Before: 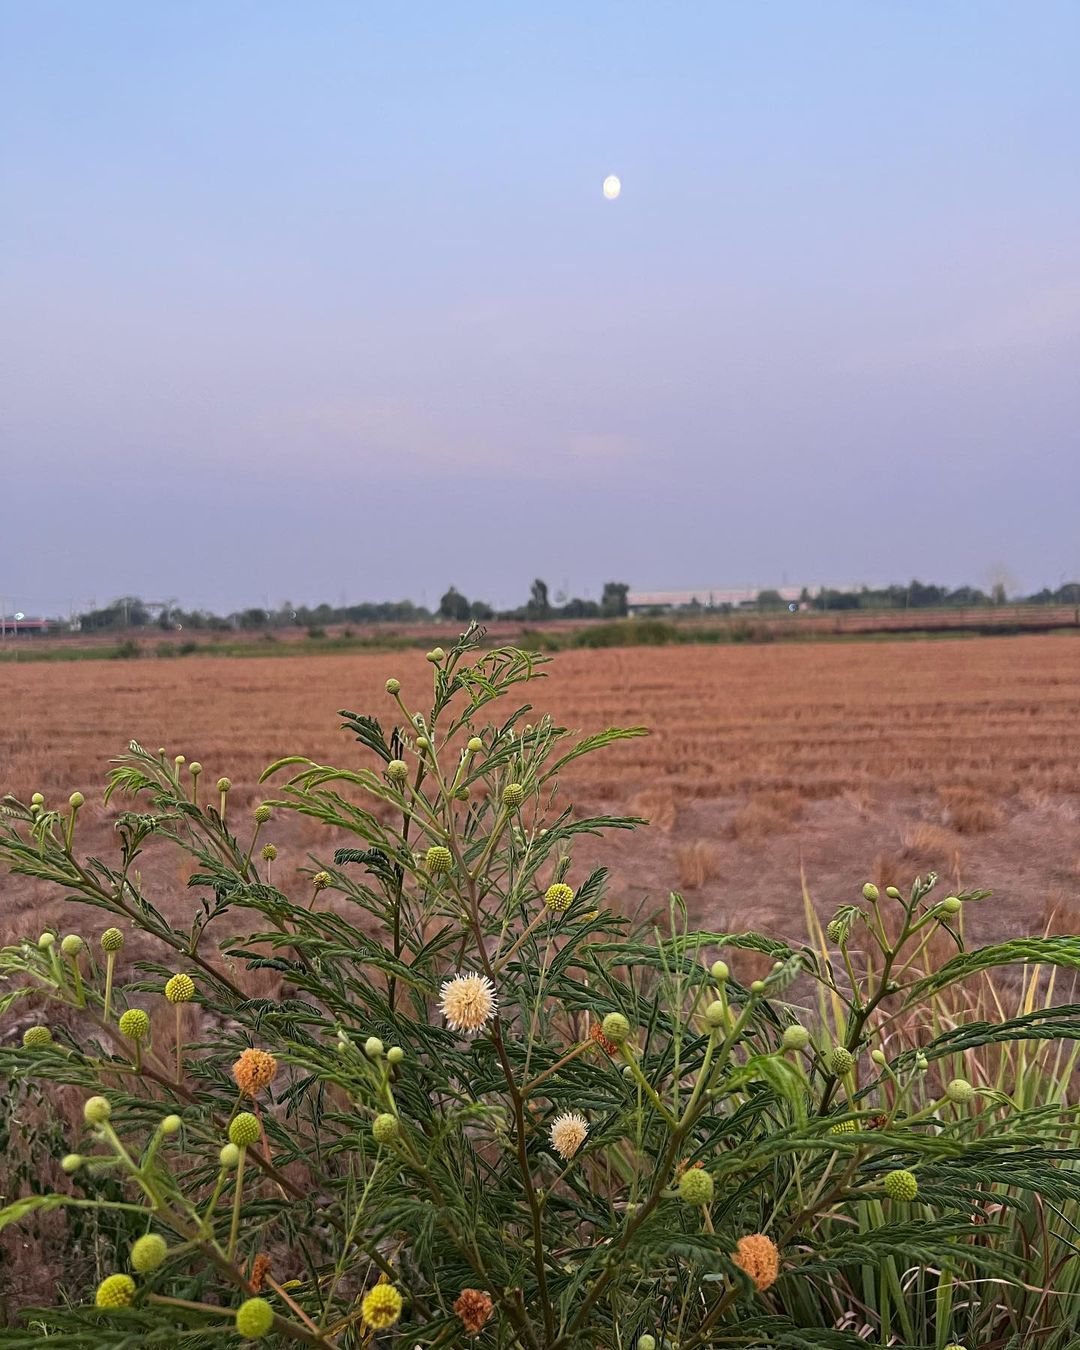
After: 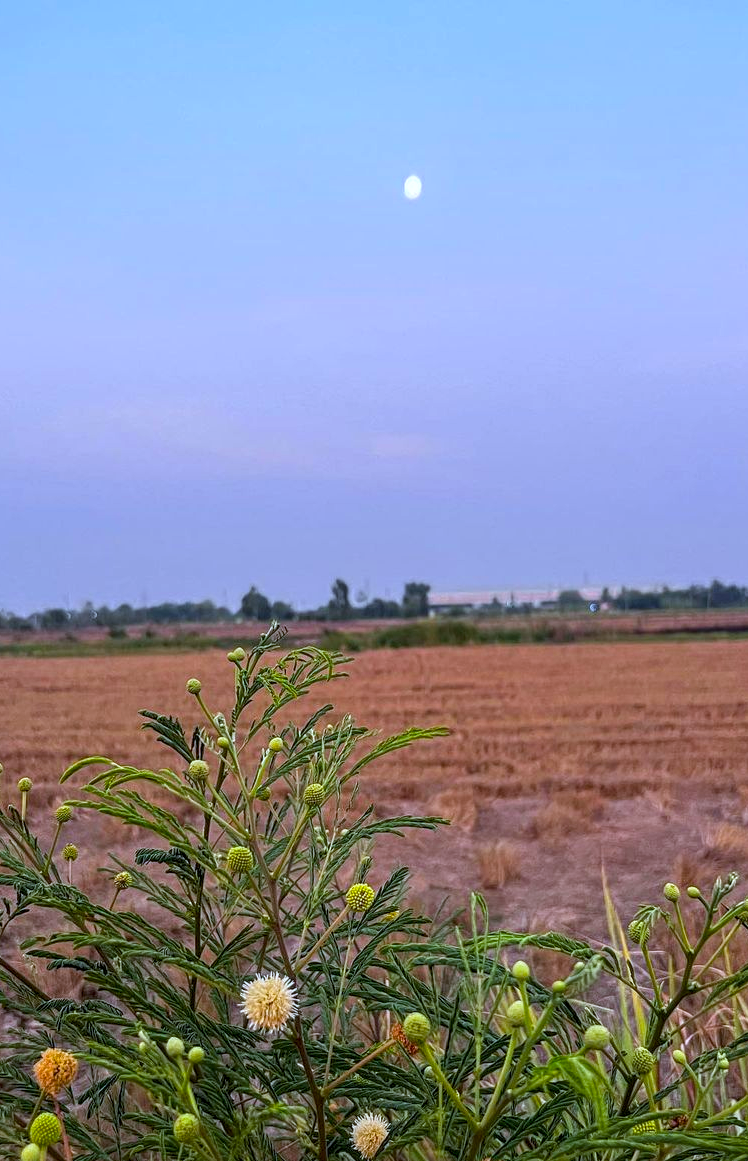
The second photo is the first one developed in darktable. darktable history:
white balance: red 0.931, blue 1.11
local contrast: highlights 55%, shadows 52%, detail 130%, midtone range 0.452
crop: left 18.479%, right 12.2%, bottom 13.971%
color balance rgb: perceptual saturation grading › global saturation 25%, global vibrance 20%
